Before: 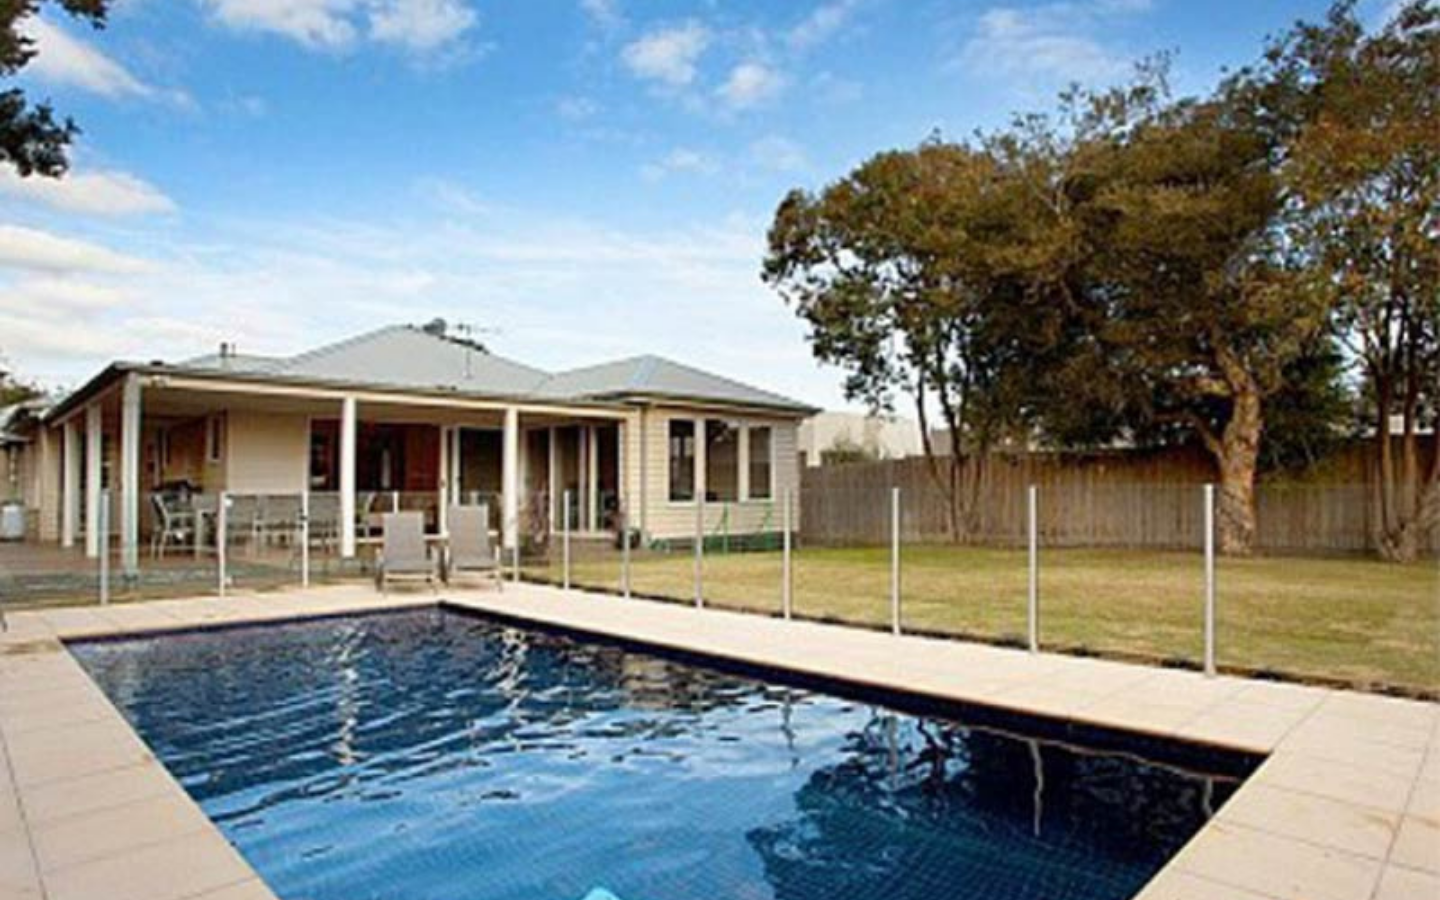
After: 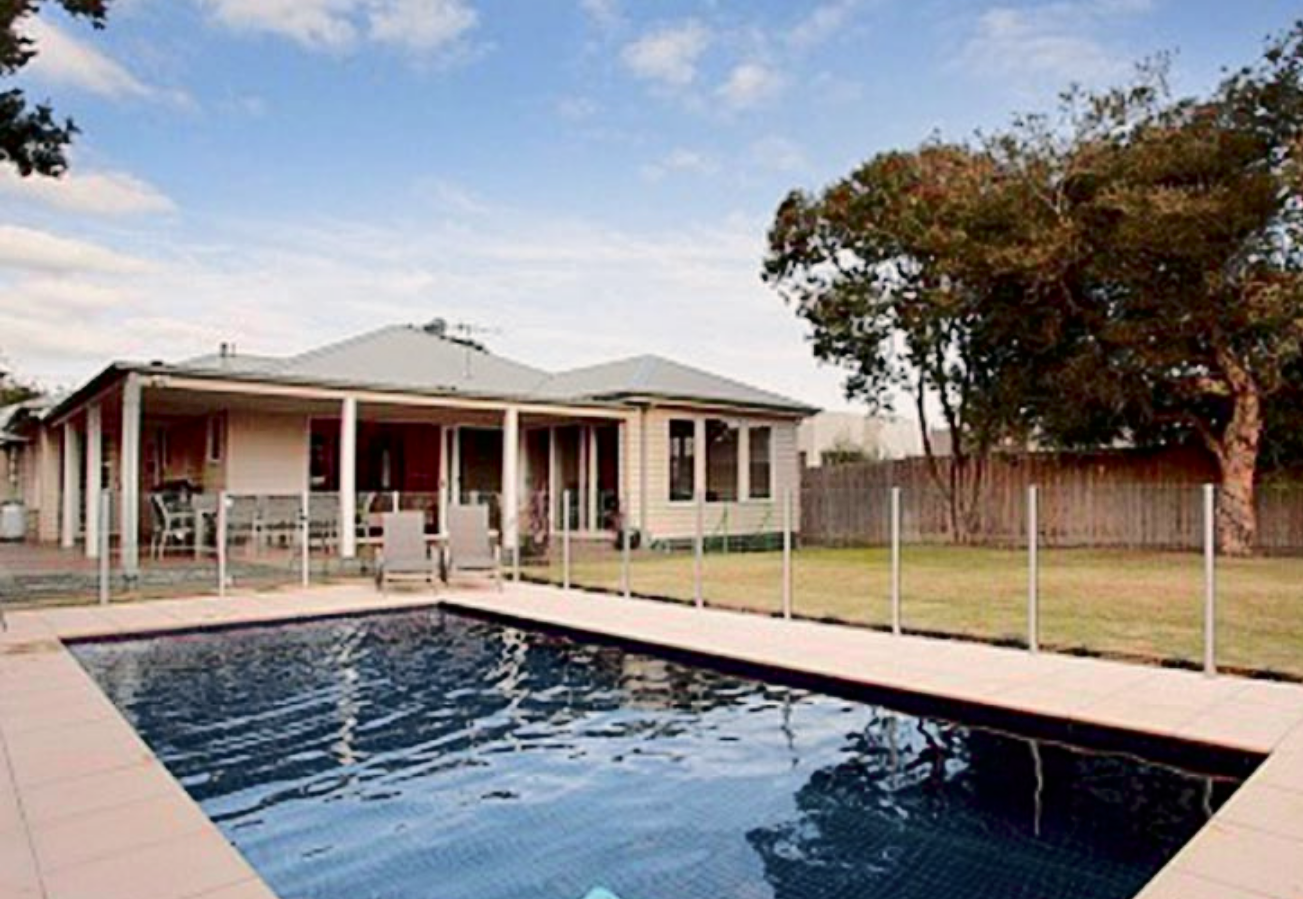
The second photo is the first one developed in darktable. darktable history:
tone curve: curves: ch0 [(0, 0) (0.058, 0.022) (0.265, 0.208) (0.41, 0.417) (0.485, 0.524) (0.638, 0.673) (0.845, 0.828) (0.994, 0.964)]; ch1 [(0, 0) (0.136, 0.146) (0.317, 0.34) (0.382, 0.408) (0.469, 0.482) (0.498, 0.497) (0.557, 0.573) (0.644, 0.643) (0.725, 0.765) (1, 1)]; ch2 [(0, 0) (0.352, 0.403) (0.45, 0.469) (0.502, 0.504) (0.54, 0.524) (0.592, 0.566) (0.638, 0.599) (1, 1)], color space Lab, independent channels, preserve colors none
color correction: highlights a* 3.22, highlights b* 1.93, saturation 1.19
crop: right 9.509%, bottom 0.031%
